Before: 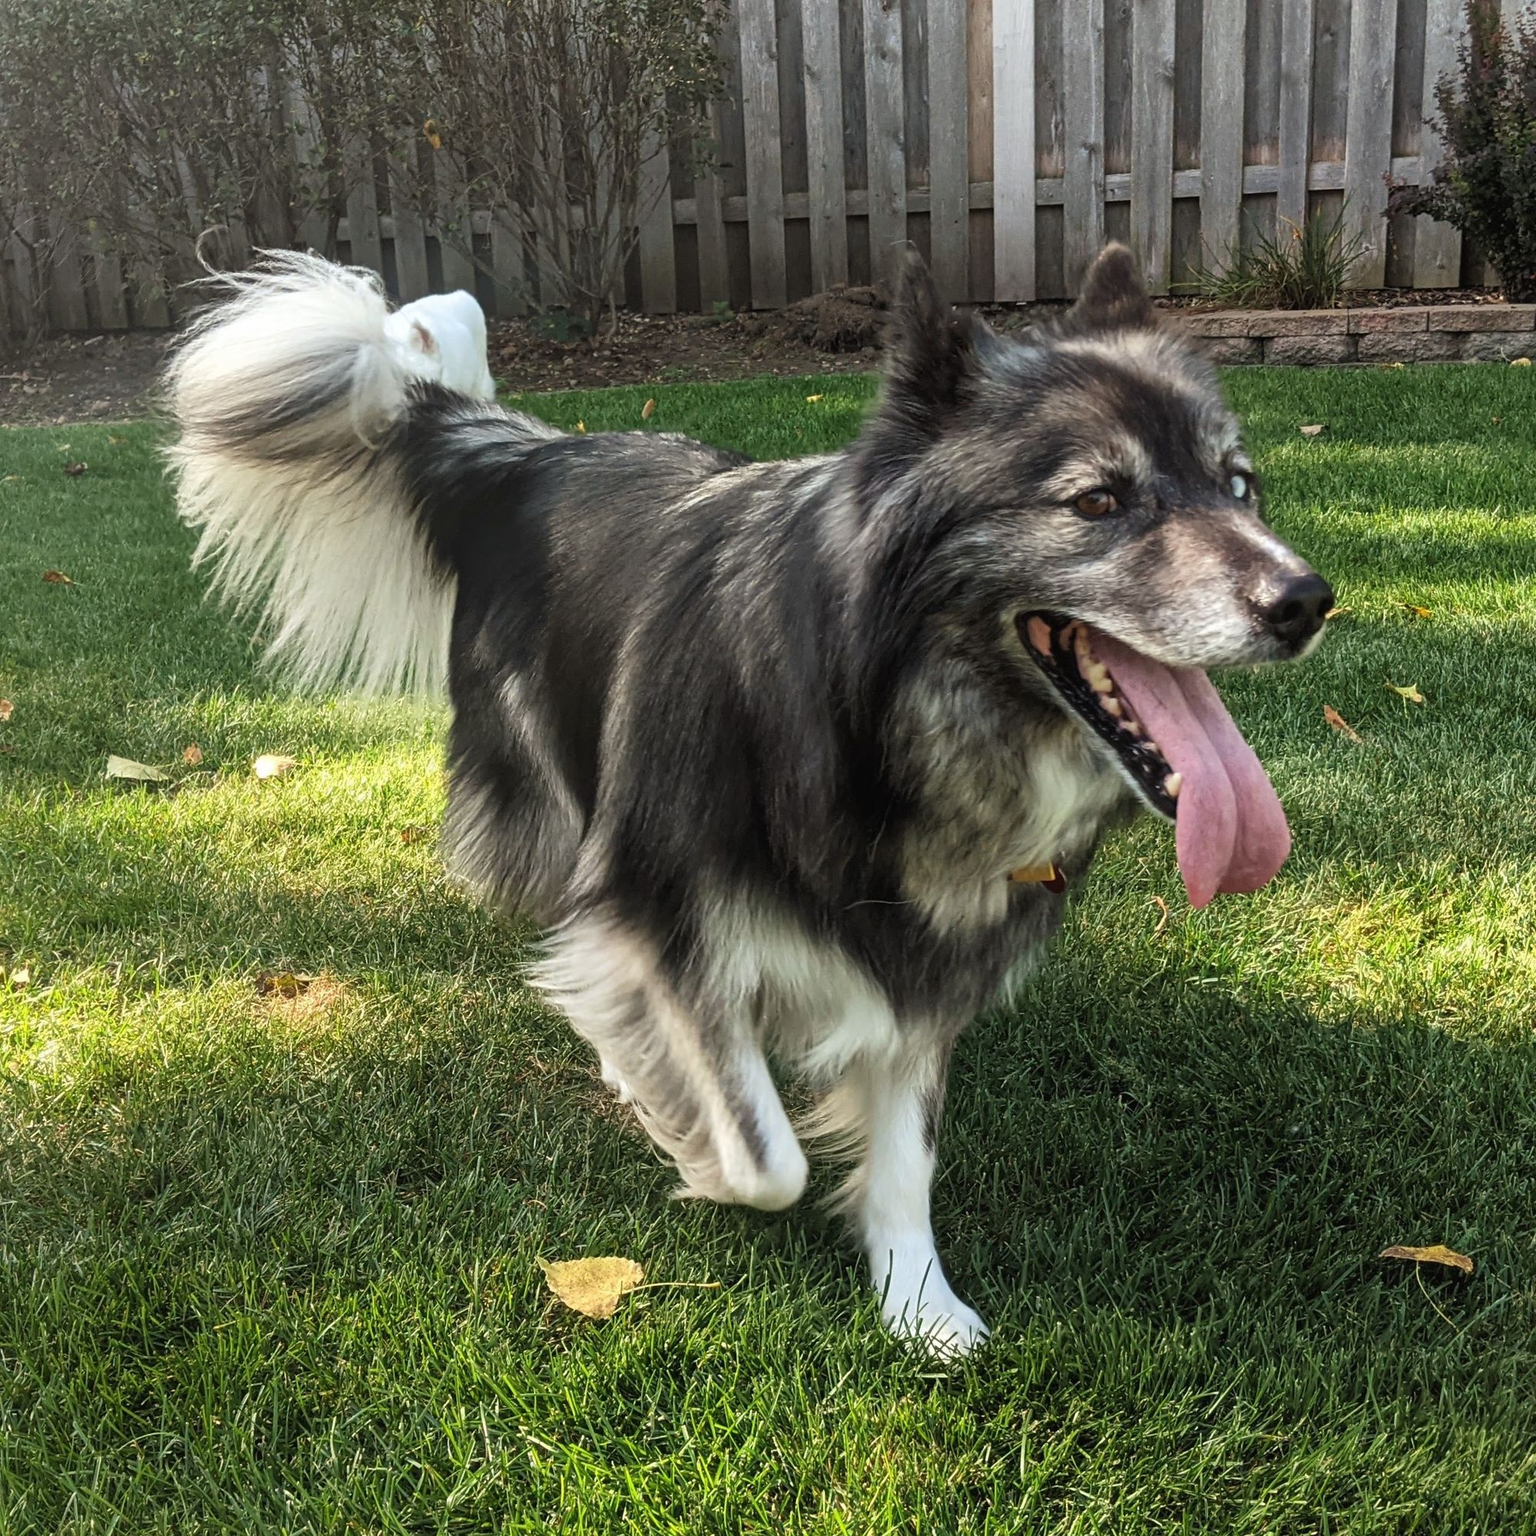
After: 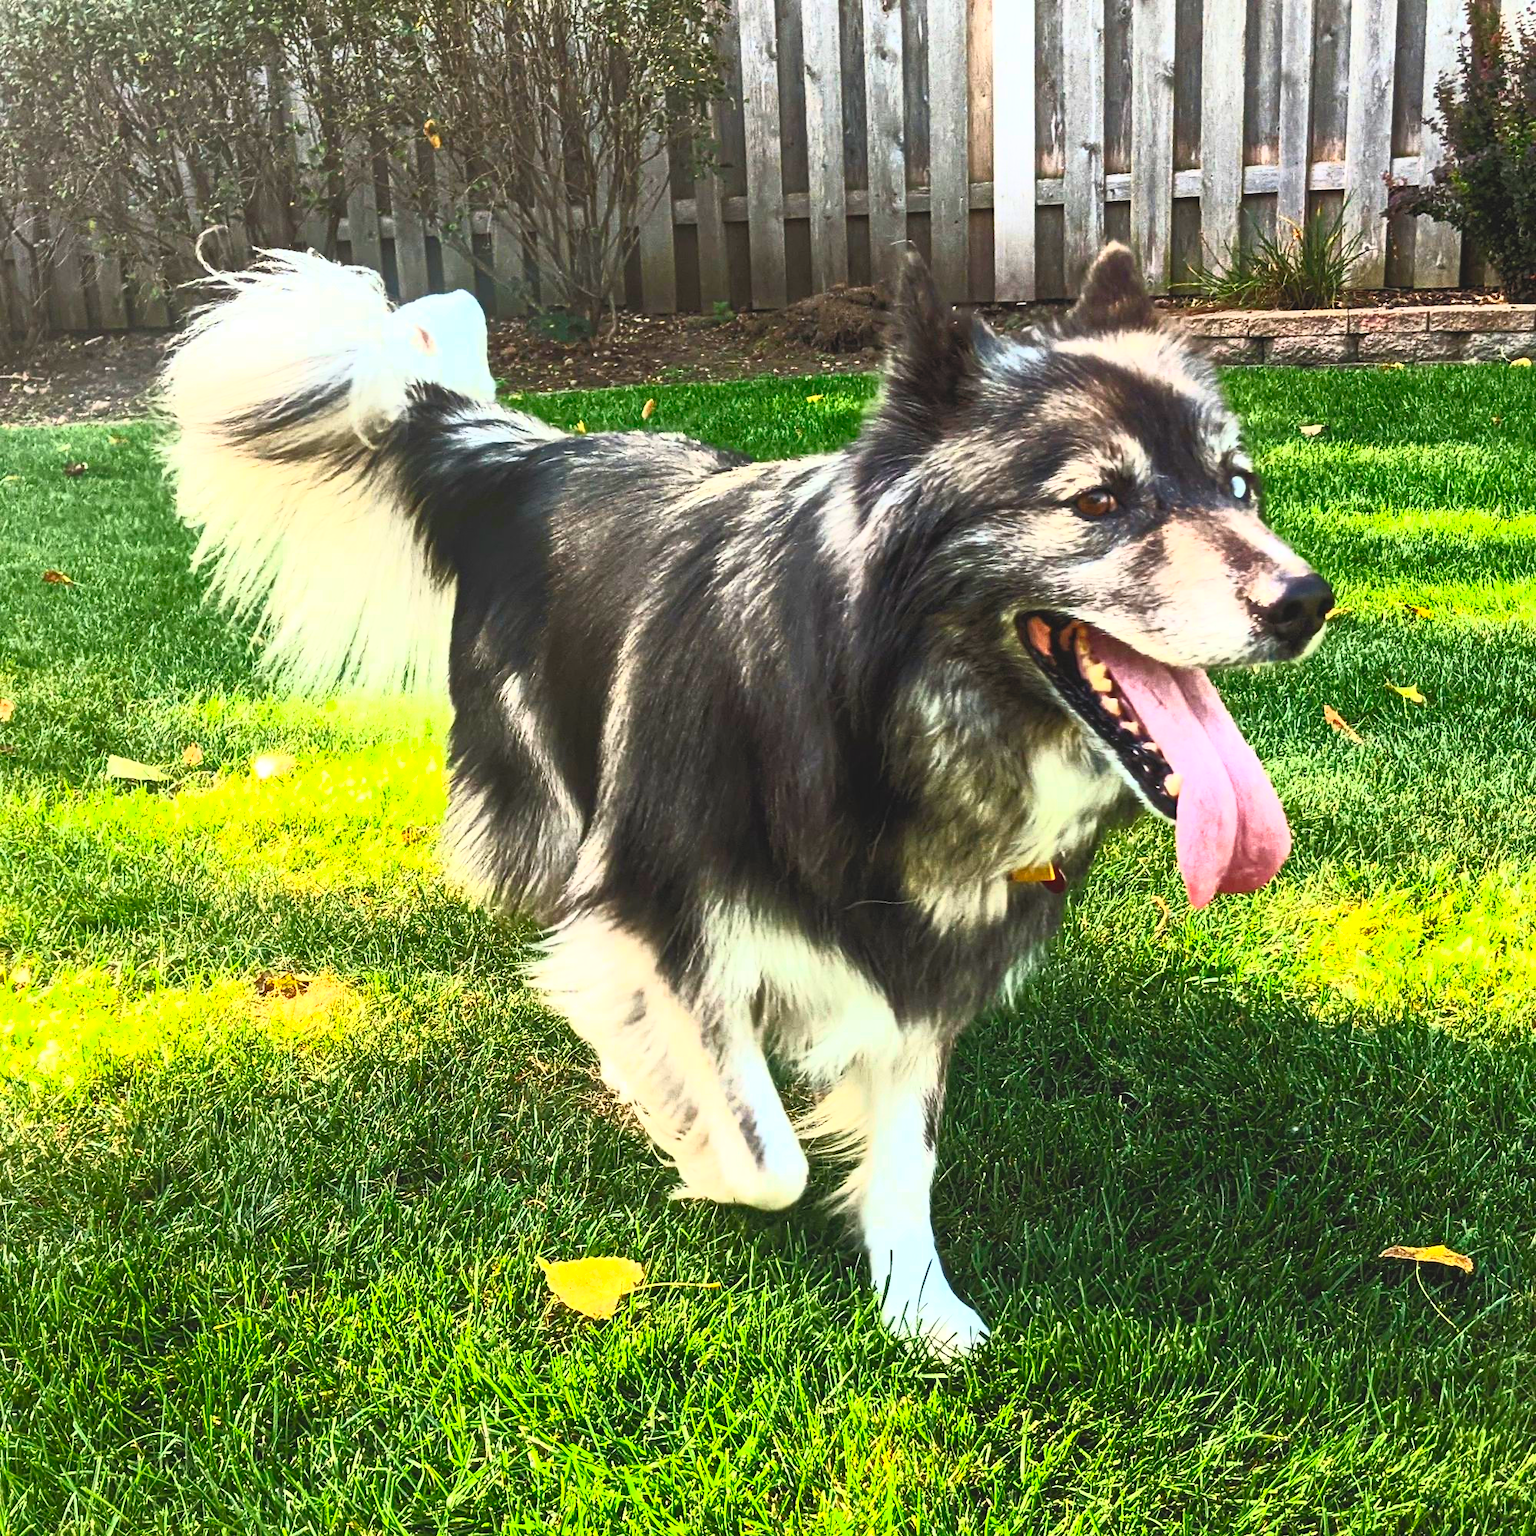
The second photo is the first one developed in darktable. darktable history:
contrast brightness saturation: contrast 0.991, brightness 0.984, saturation 0.997
